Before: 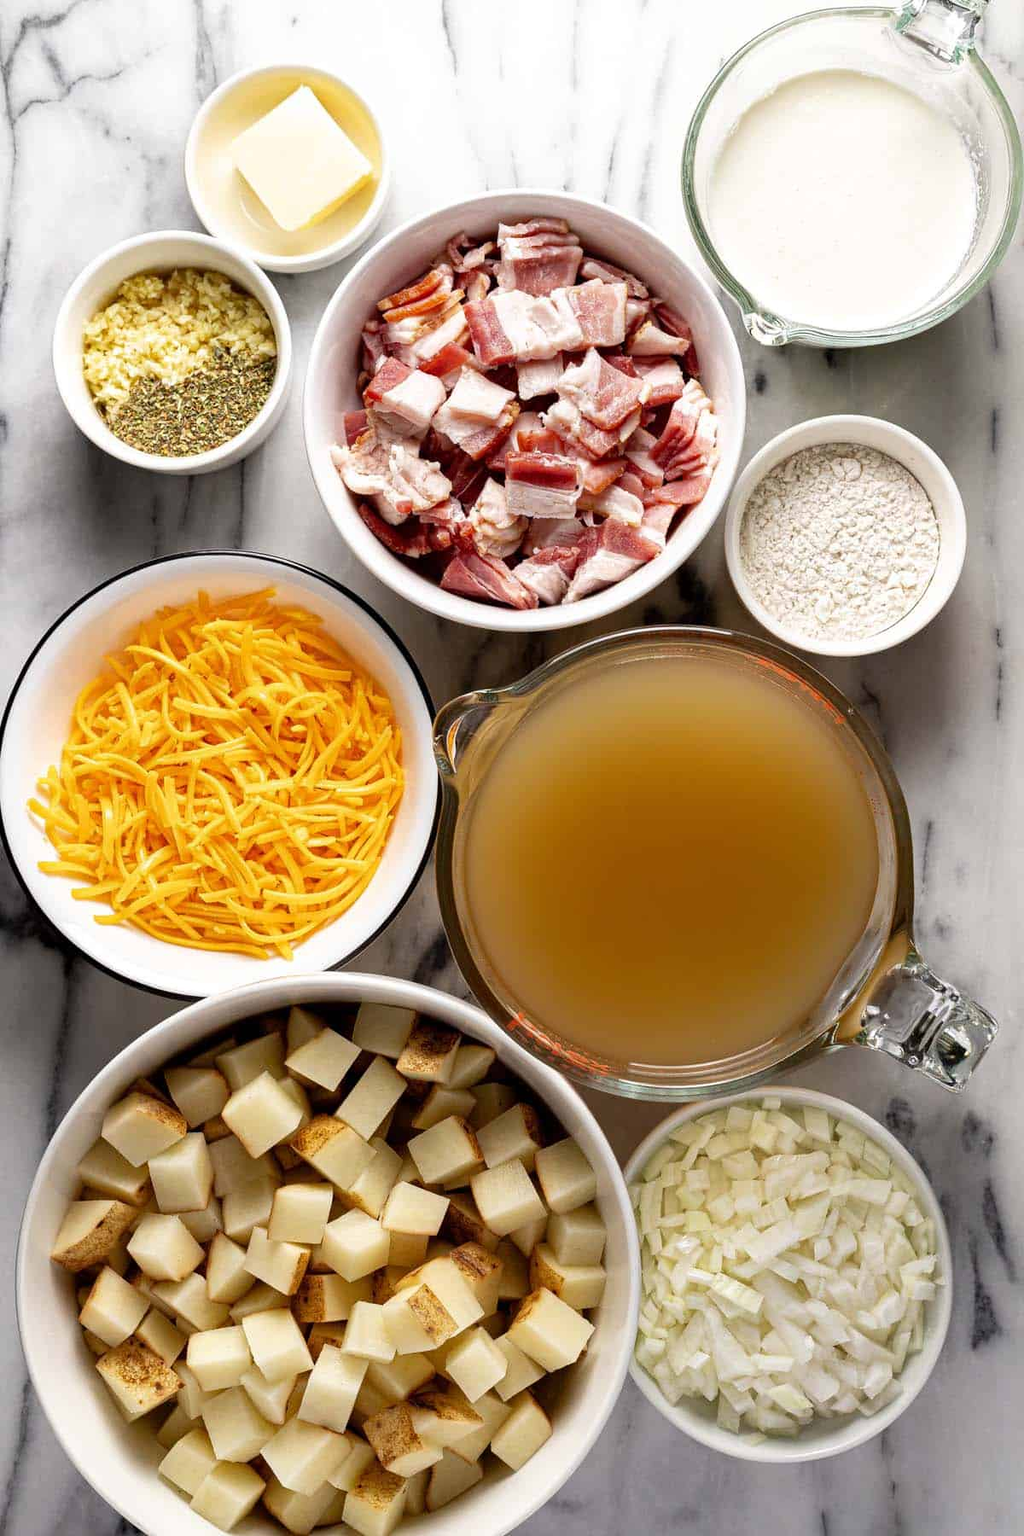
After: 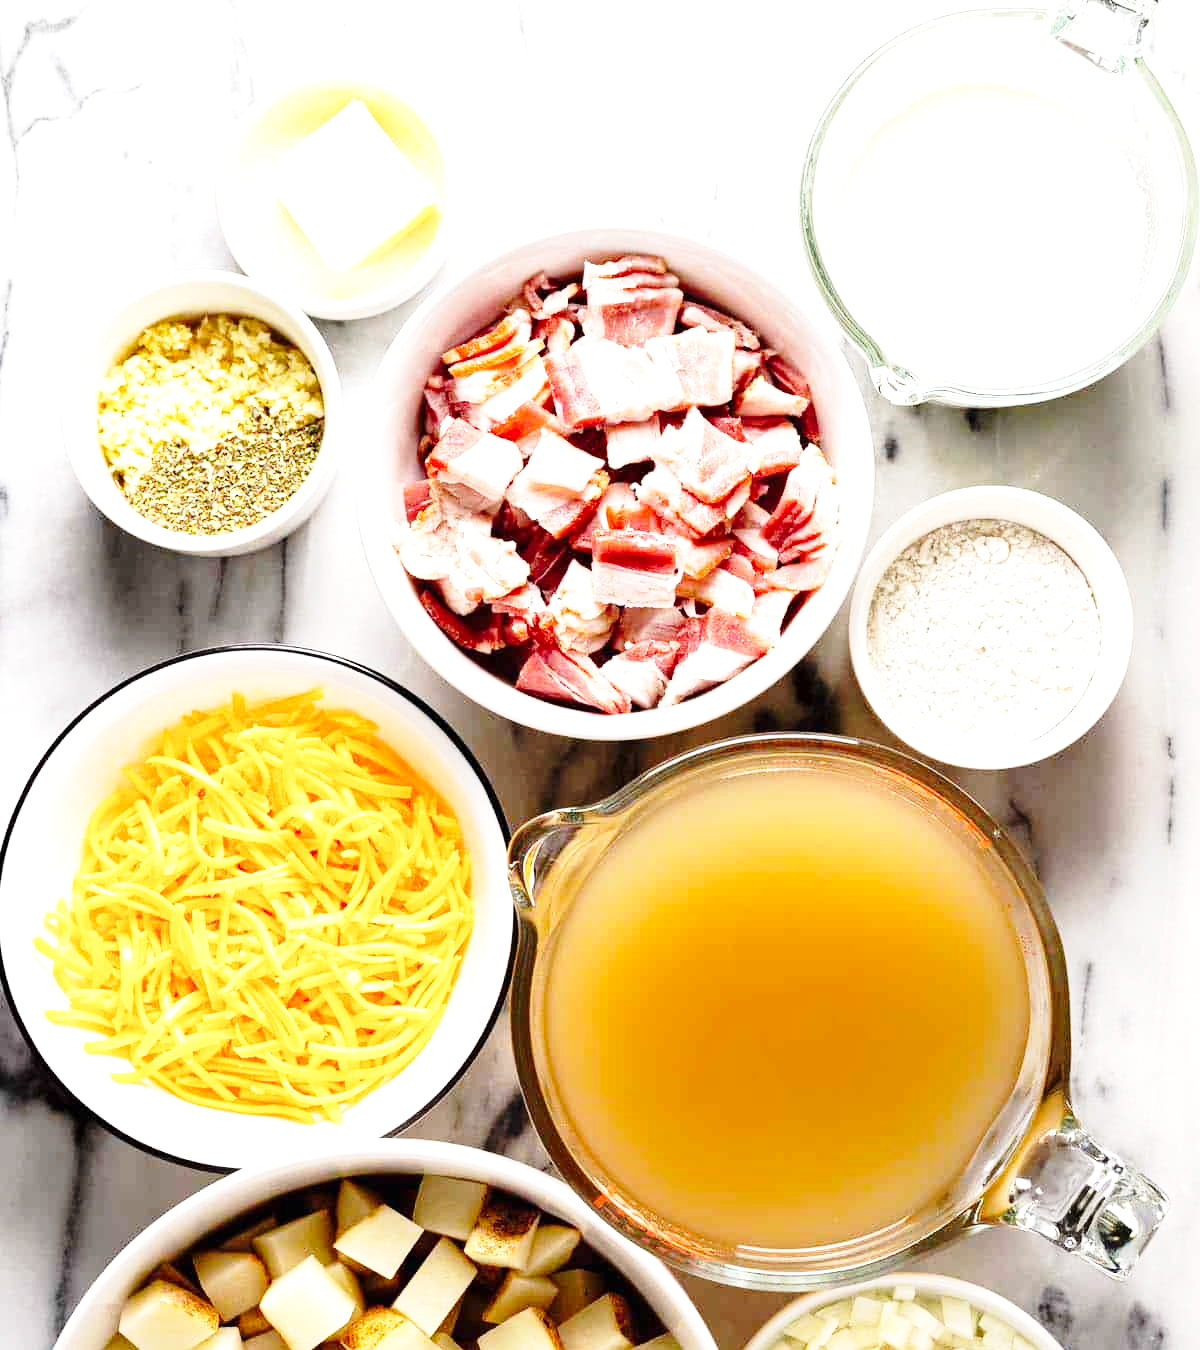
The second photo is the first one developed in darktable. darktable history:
crop: bottom 24.99%
color balance rgb: perceptual saturation grading › global saturation 2.176%
base curve: curves: ch0 [(0, 0) (0.028, 0.03) (0.121, 0.232) (0.46, 0.748) (0.859, 0.968) (1, 1)], preserve colors none
exposure: black level correction 0, exposure 0.699 EV, compensate exposure bias true, compensate highlight preservation false
